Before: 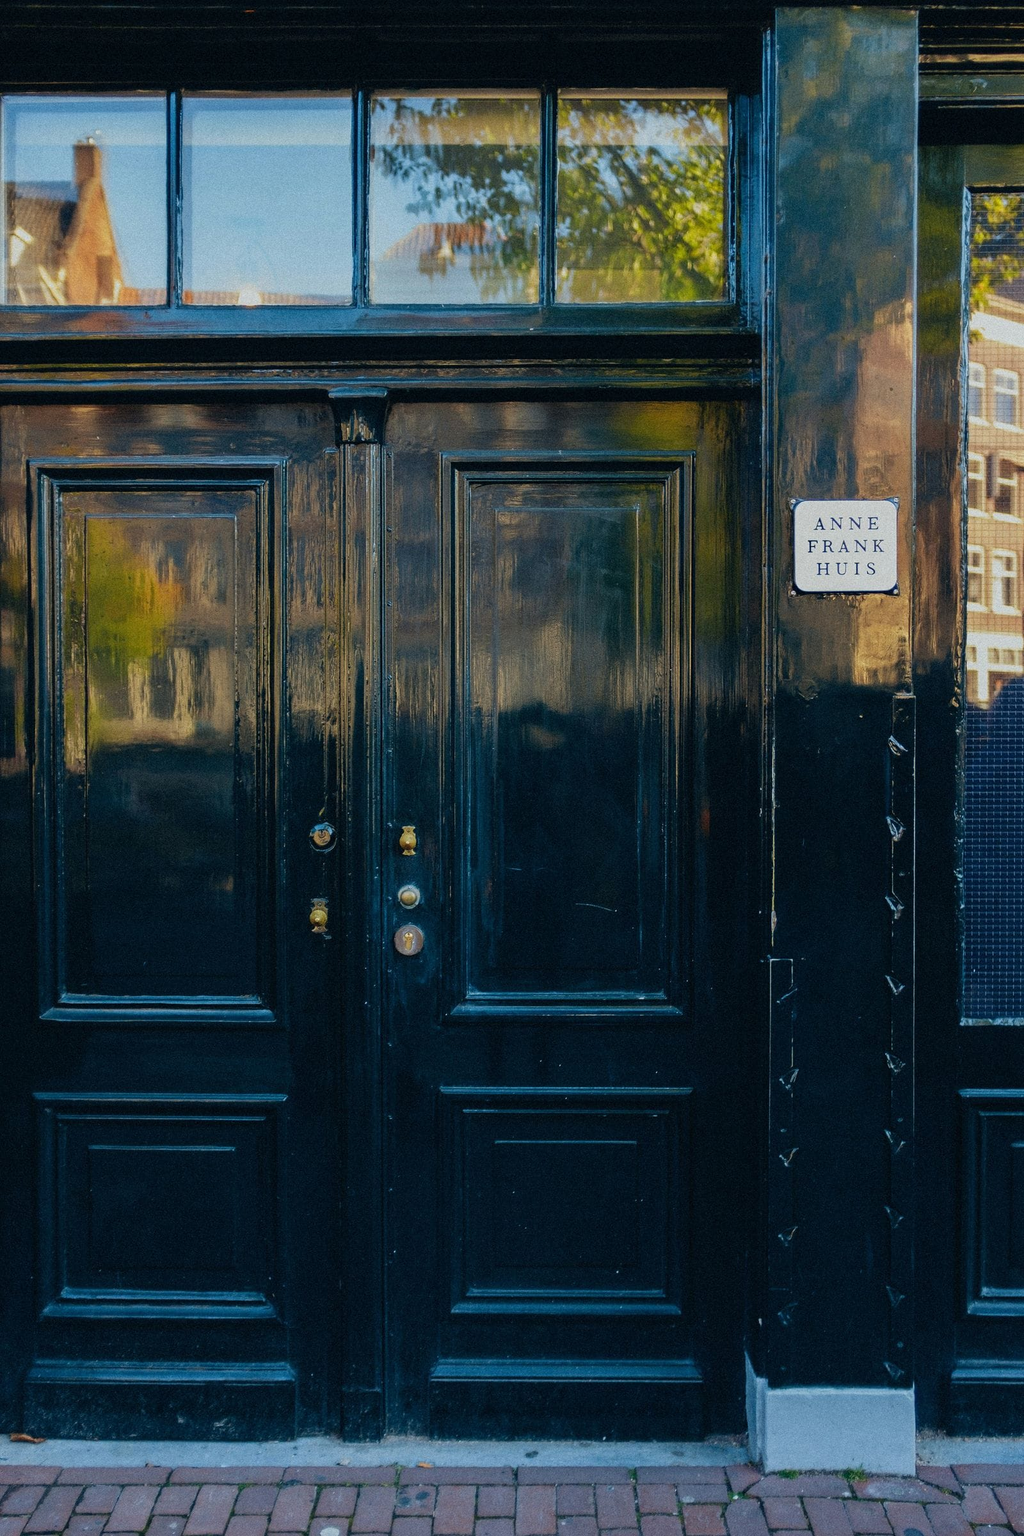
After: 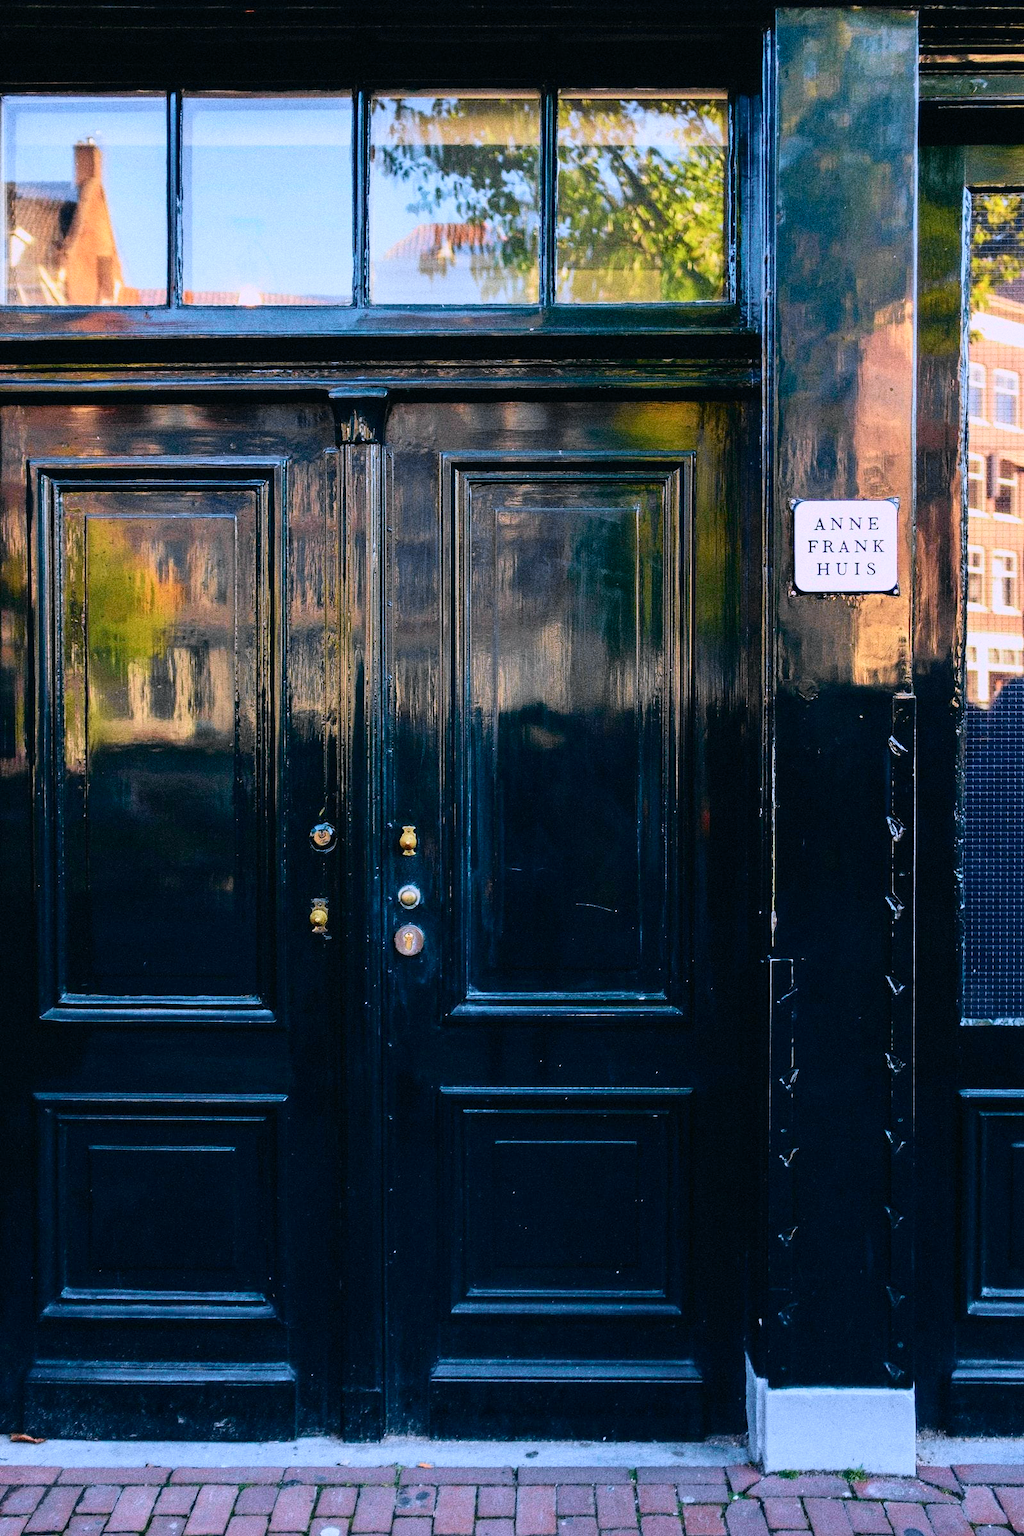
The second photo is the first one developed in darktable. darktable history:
tone curve: curves: ch0 [(0, 0) (0.131, 0.094) (0.326, 0.386) (0.481, 0.623) (0.593, 0.764) (0.812, 0.933) (1, 0.974)]; ch1 [(0, 0) (0.366, 0.367) (0.475, 0.453) (0.494, 0.493) (0.504, 0.497) (0.553, 0.584) (1, 1)]; ch2 [(0, 0) (0.333, 0.346) (0.375, 0.375) (0.424, 0.43) (0.476, 0.492) (0.502, 0.503) (0.533, 0.556) (0.566, 0.599) (0.614, 0.653) (1, 1)], color space Lab, independent channels, preserve colors none
white balance: red 1.042, blue 1.17
